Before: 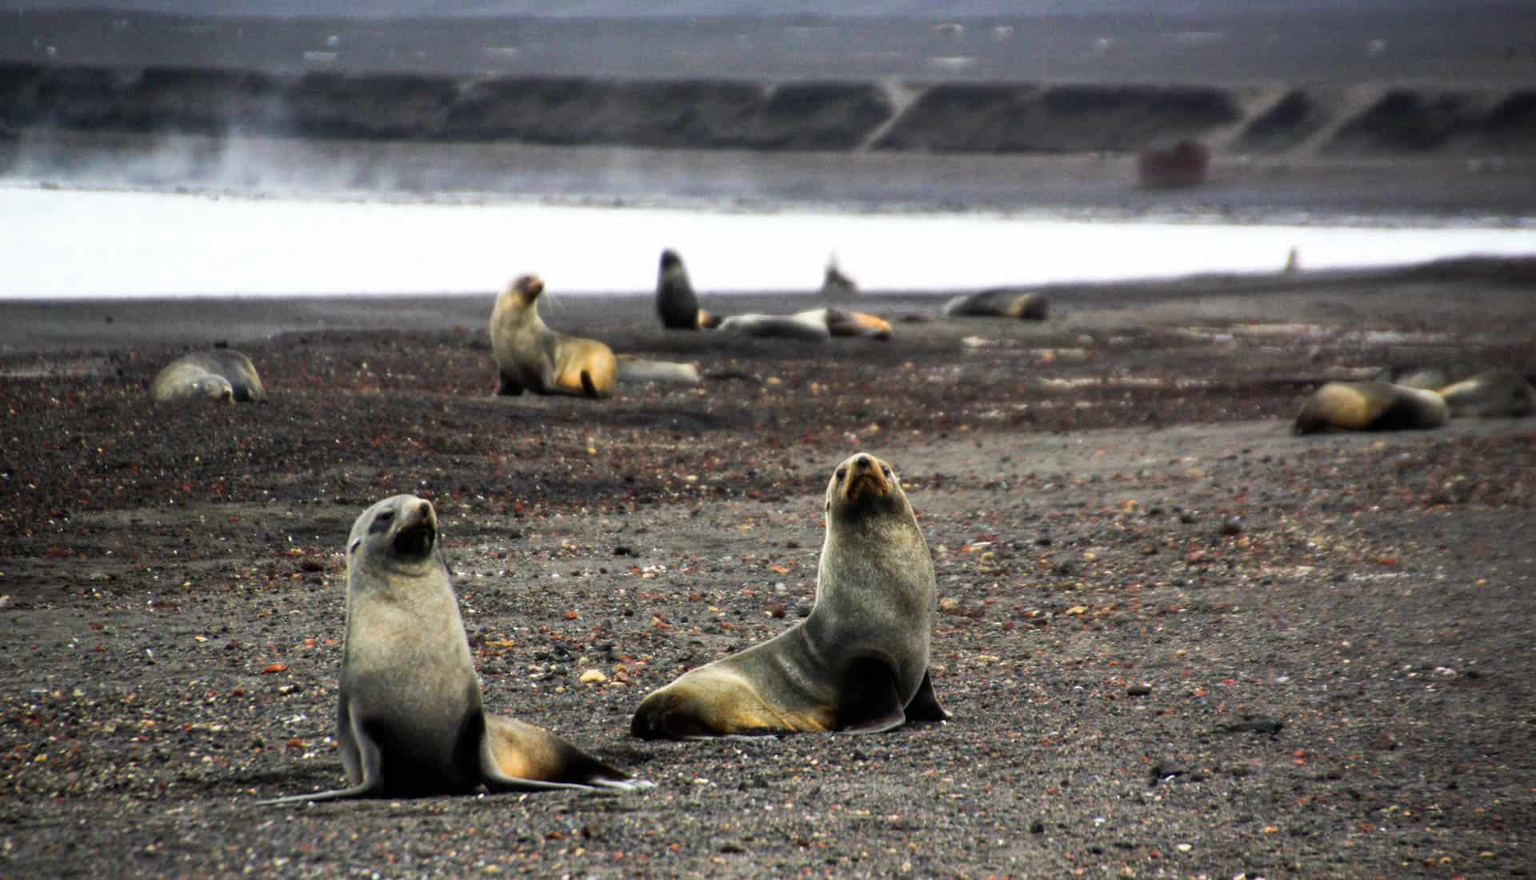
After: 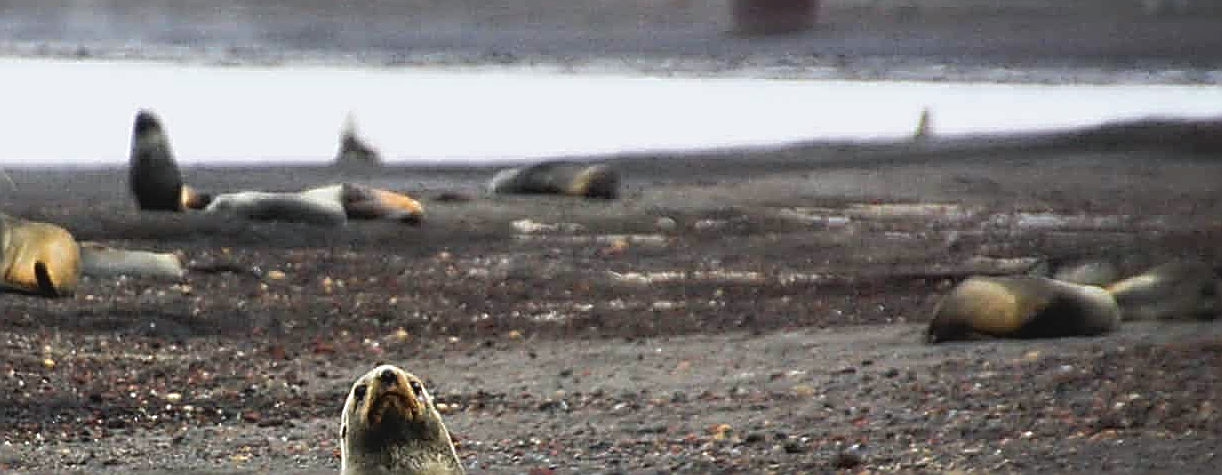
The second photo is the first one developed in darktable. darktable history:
contrast brightness saturation: contrast -0.1, saturation -0.1
crop: left 36.005%, top 18.293%, right 0.31%, bottom 38.444%
white balance: red 0.988, blue 1.017
sharpen: amount 2
